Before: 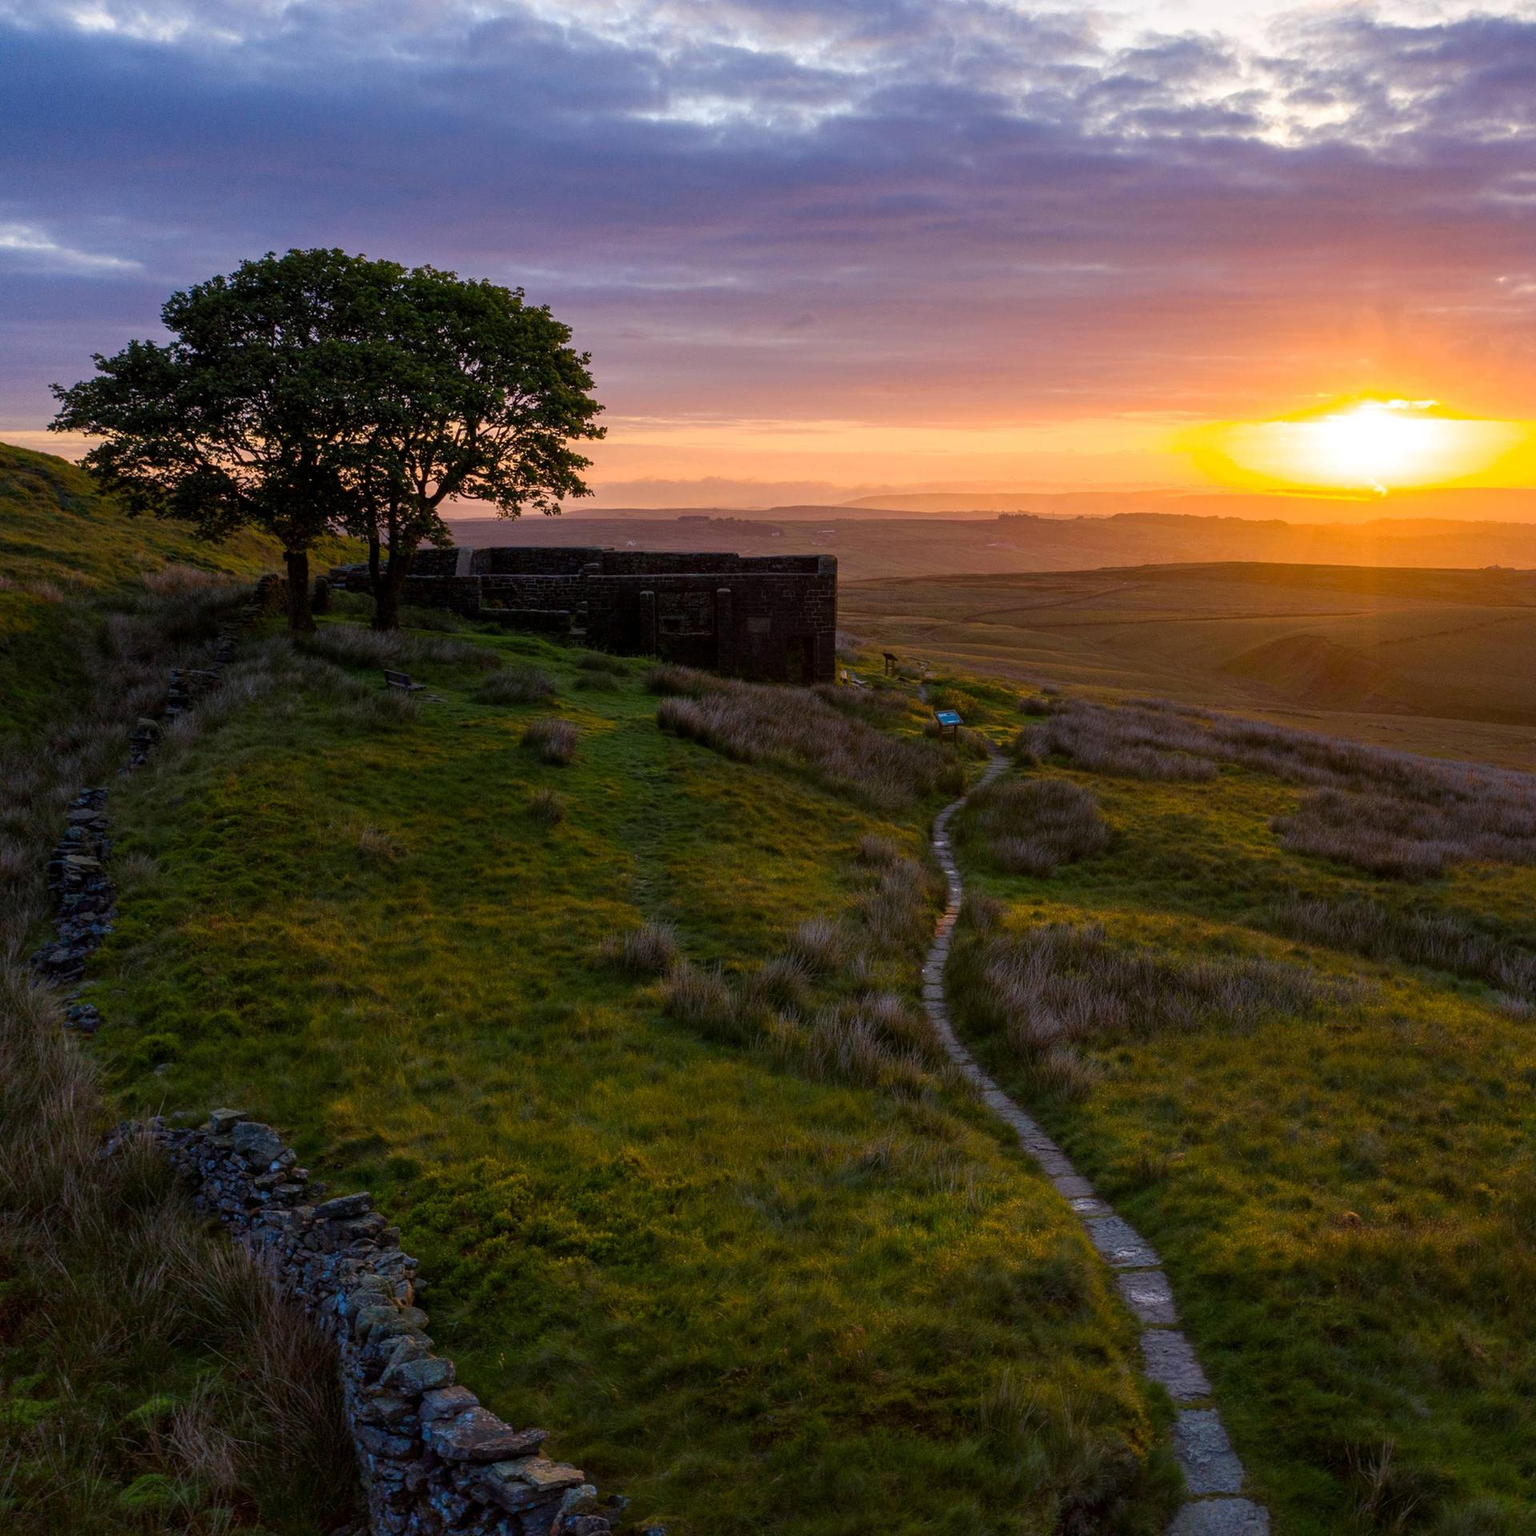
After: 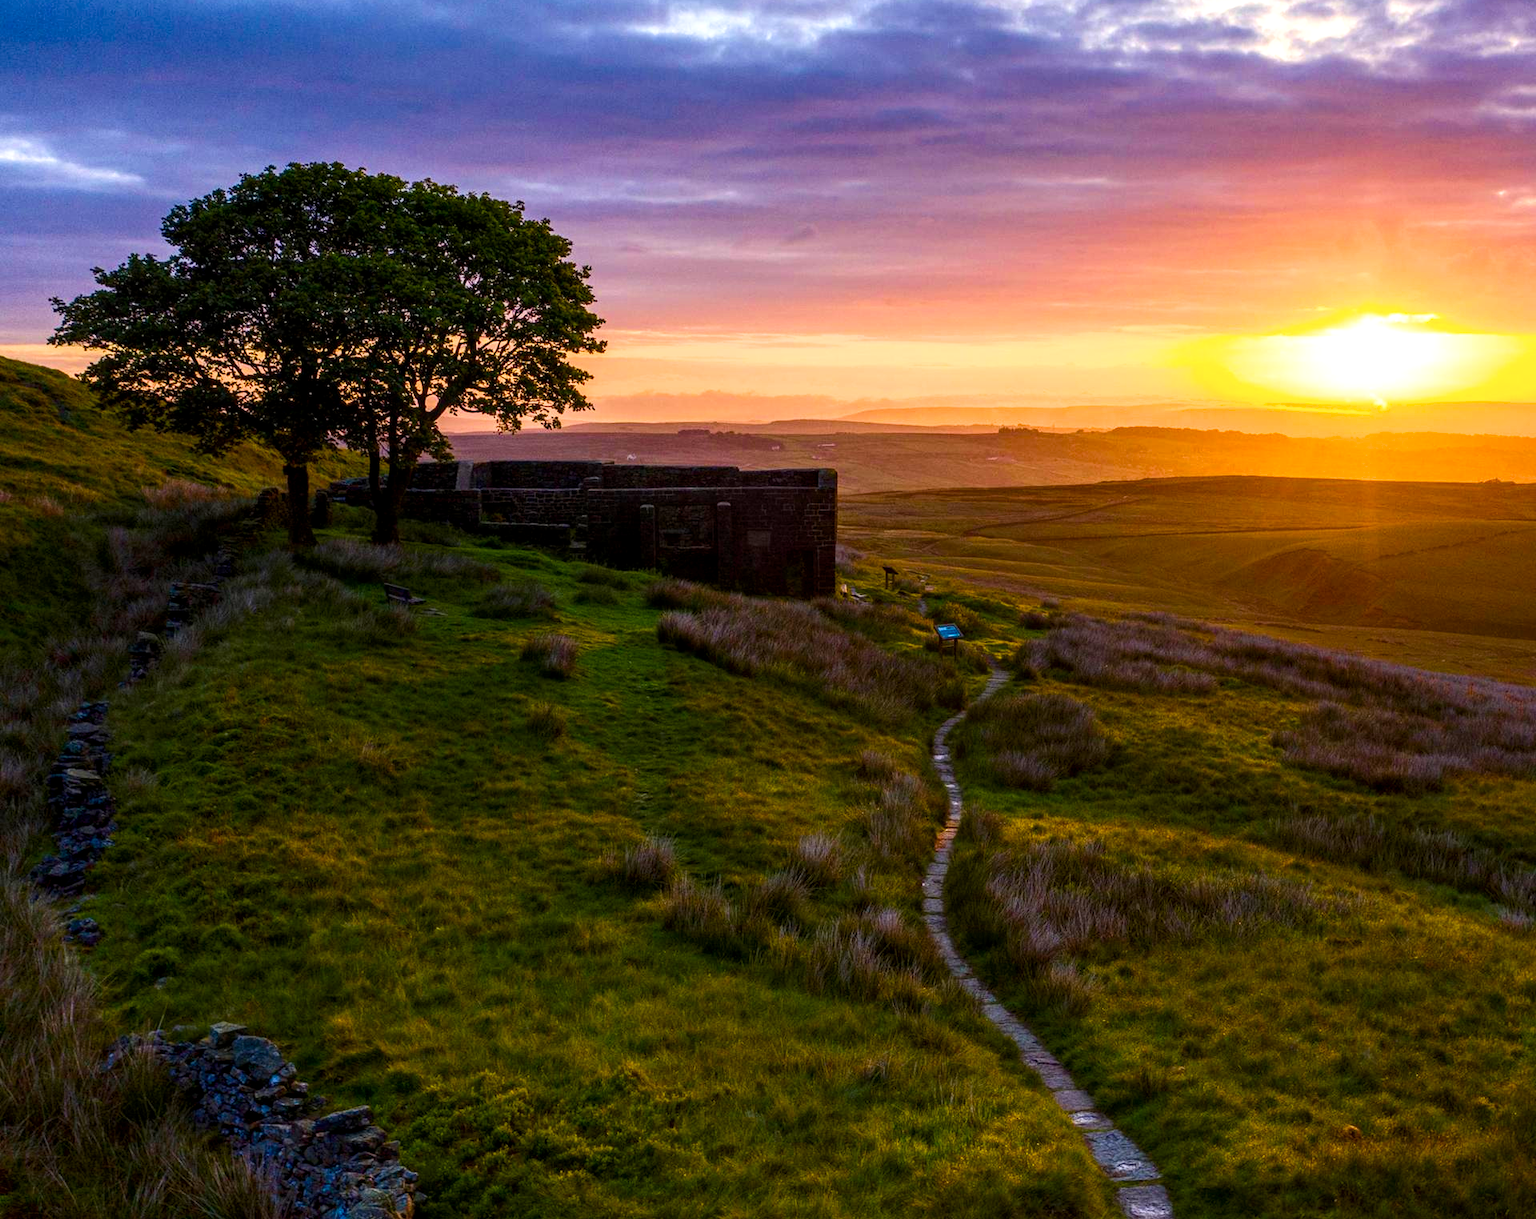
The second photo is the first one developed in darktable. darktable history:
crop and rotate: top 5.668%, bottom 14.917%
local contrast: detail 130%
contrast brightness saturation: contrast 0.239, brightness 0.092
velvia: strength 50.76%, mid-tones bias 0.512
